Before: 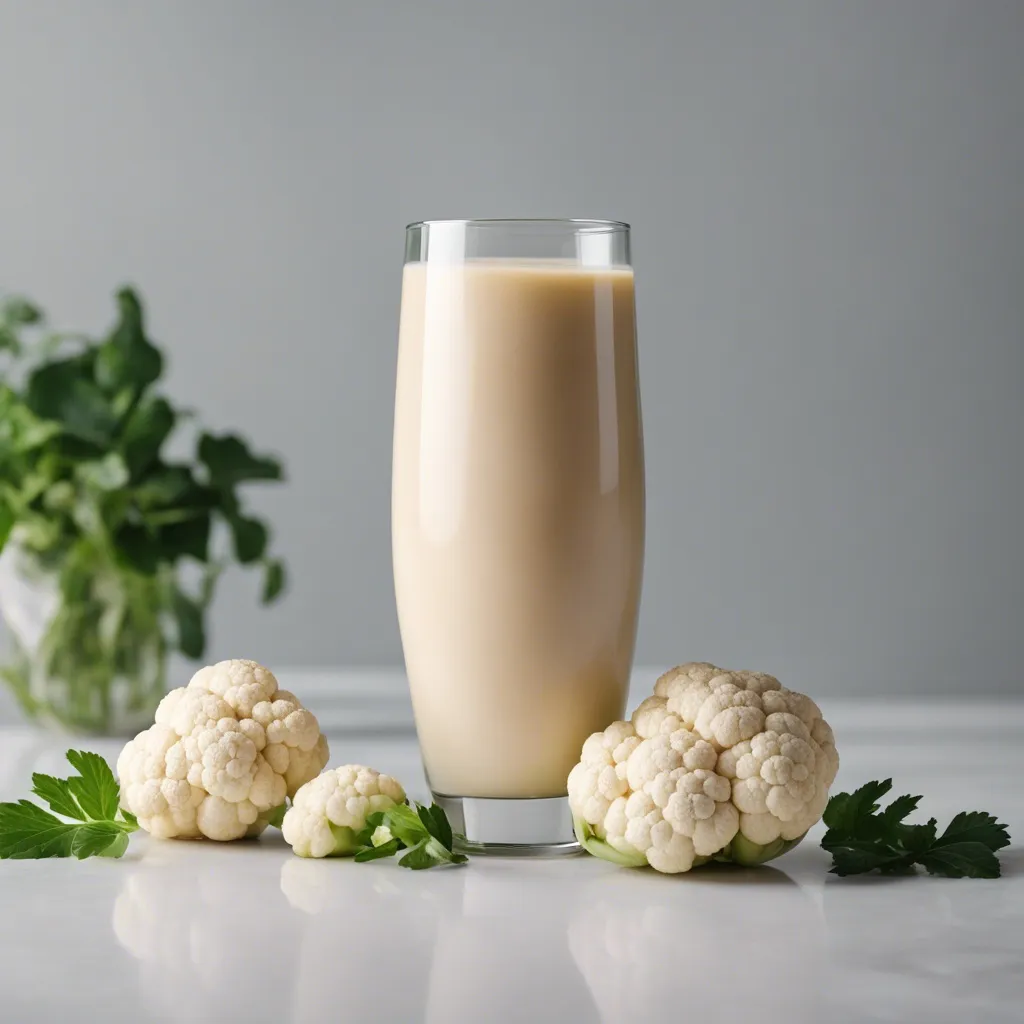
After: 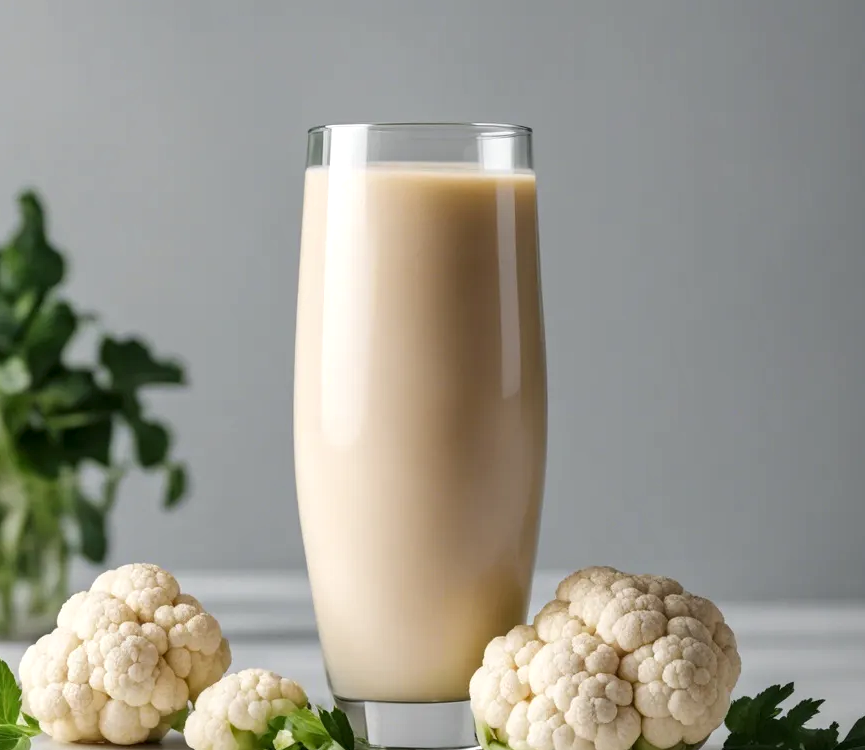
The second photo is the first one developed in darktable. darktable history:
local contrast: on, module defaults
crop and rotate: left 9.651%, top 9.423%, right 5.86%, bottom 17.284%
